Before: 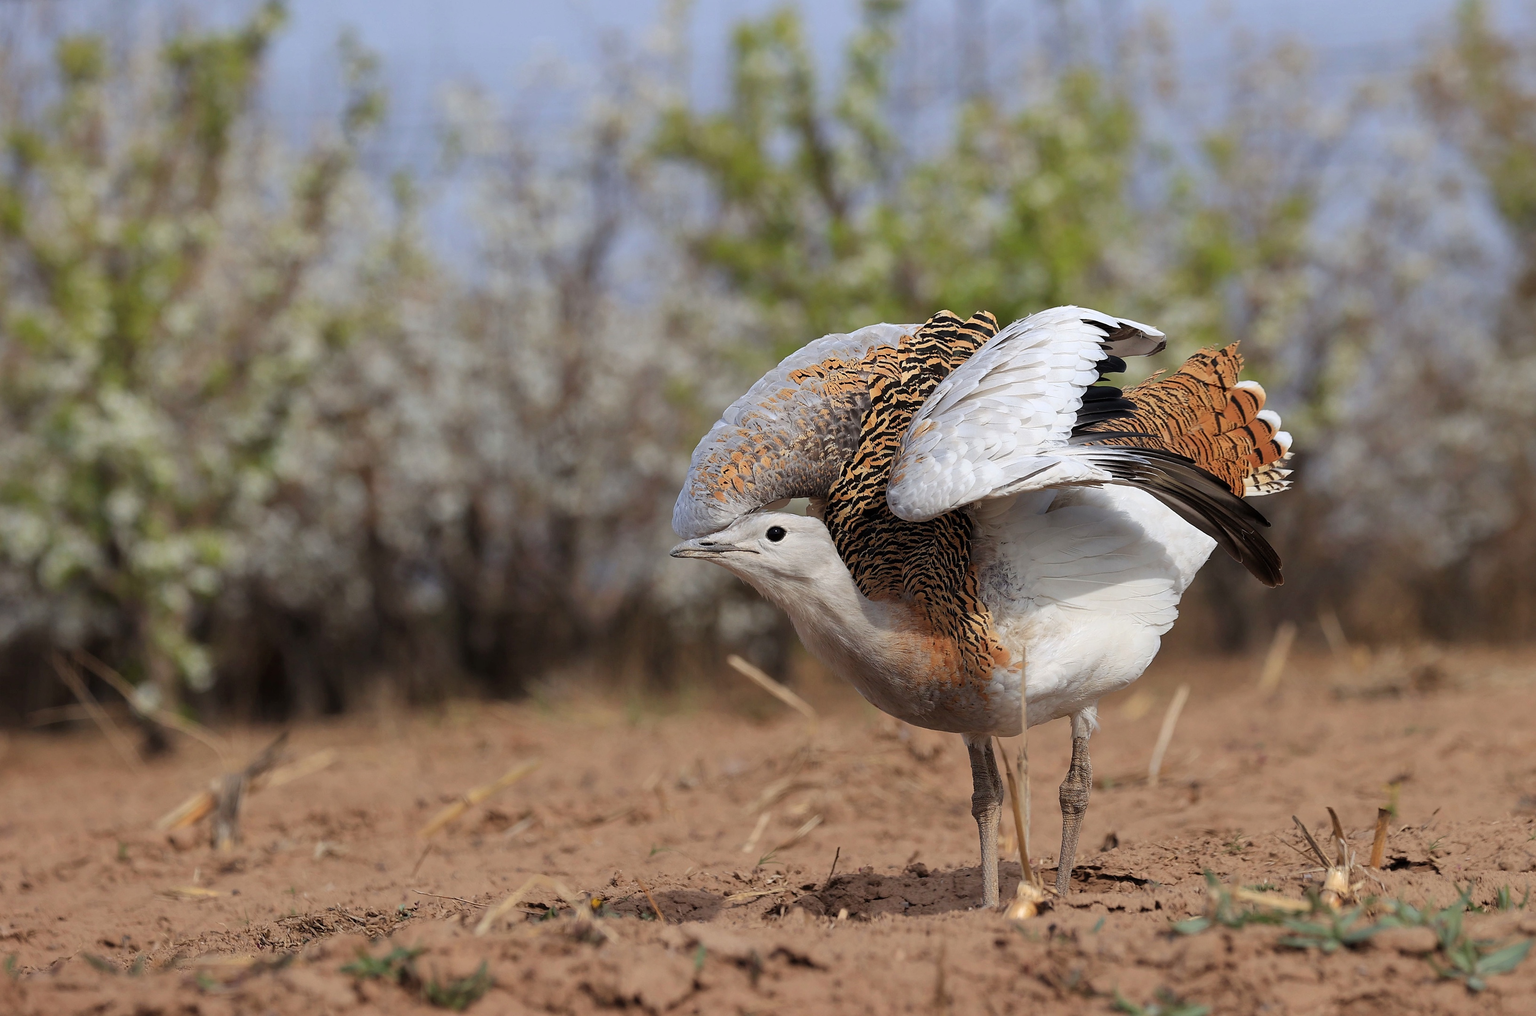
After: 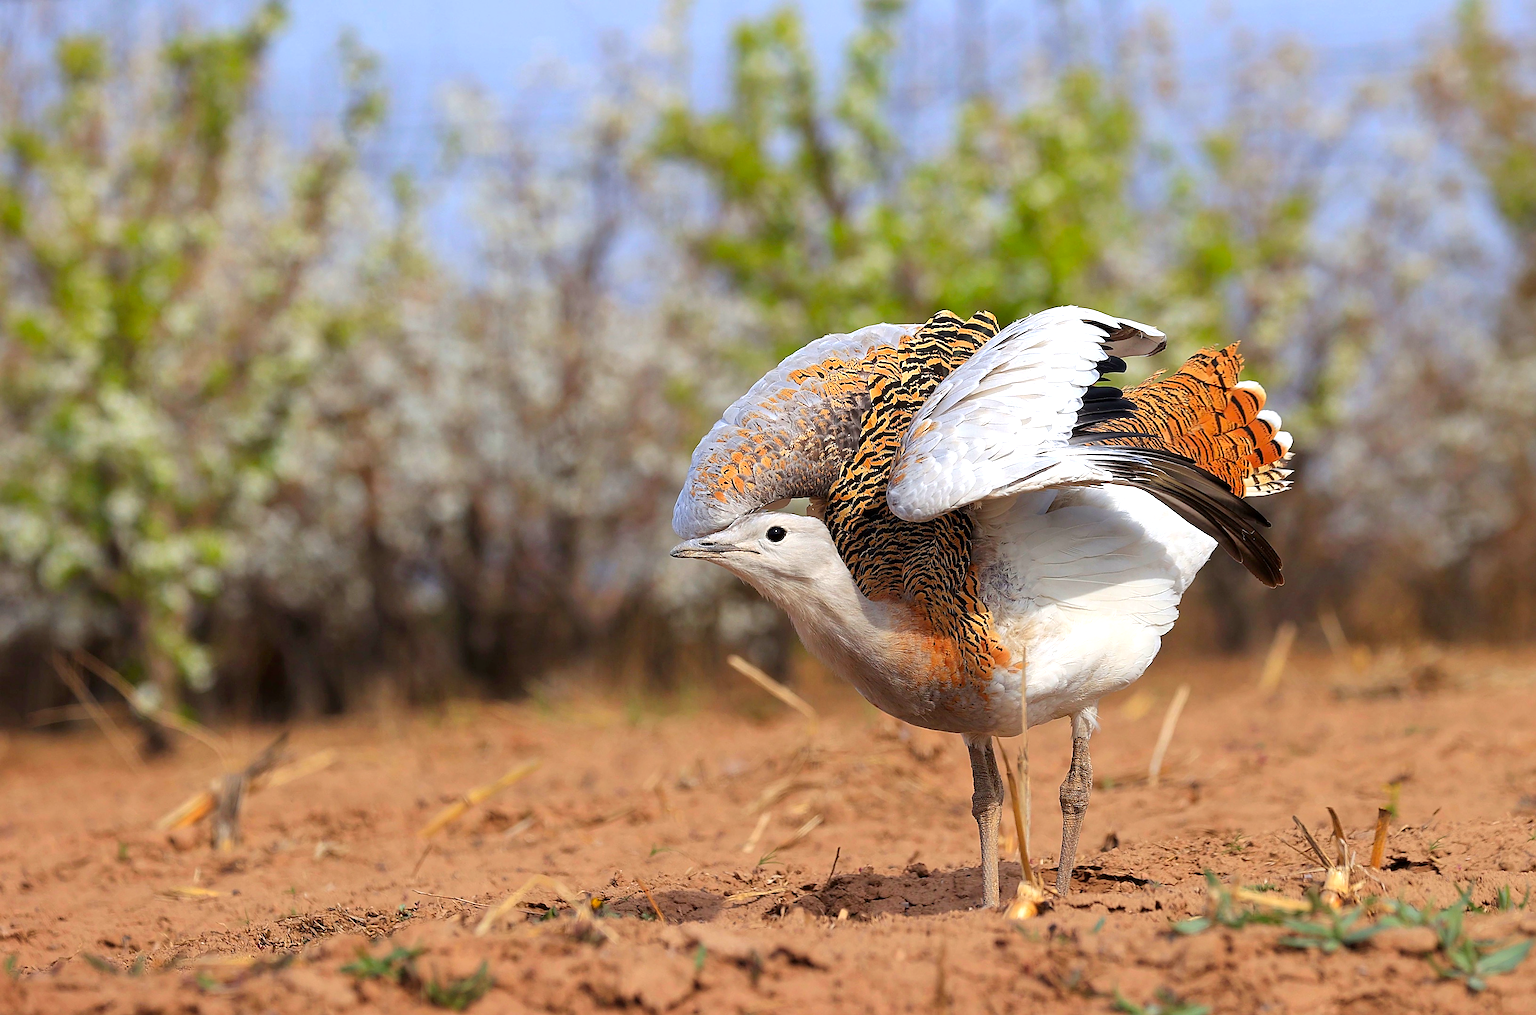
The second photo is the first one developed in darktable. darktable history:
exposure: black level correction 0.001, exposure 0.5 EV, compensate exposure bias true, compensate highlight preservation false
contrast brightness saturation: saturation 0.5
sharpen: on, module defaults
